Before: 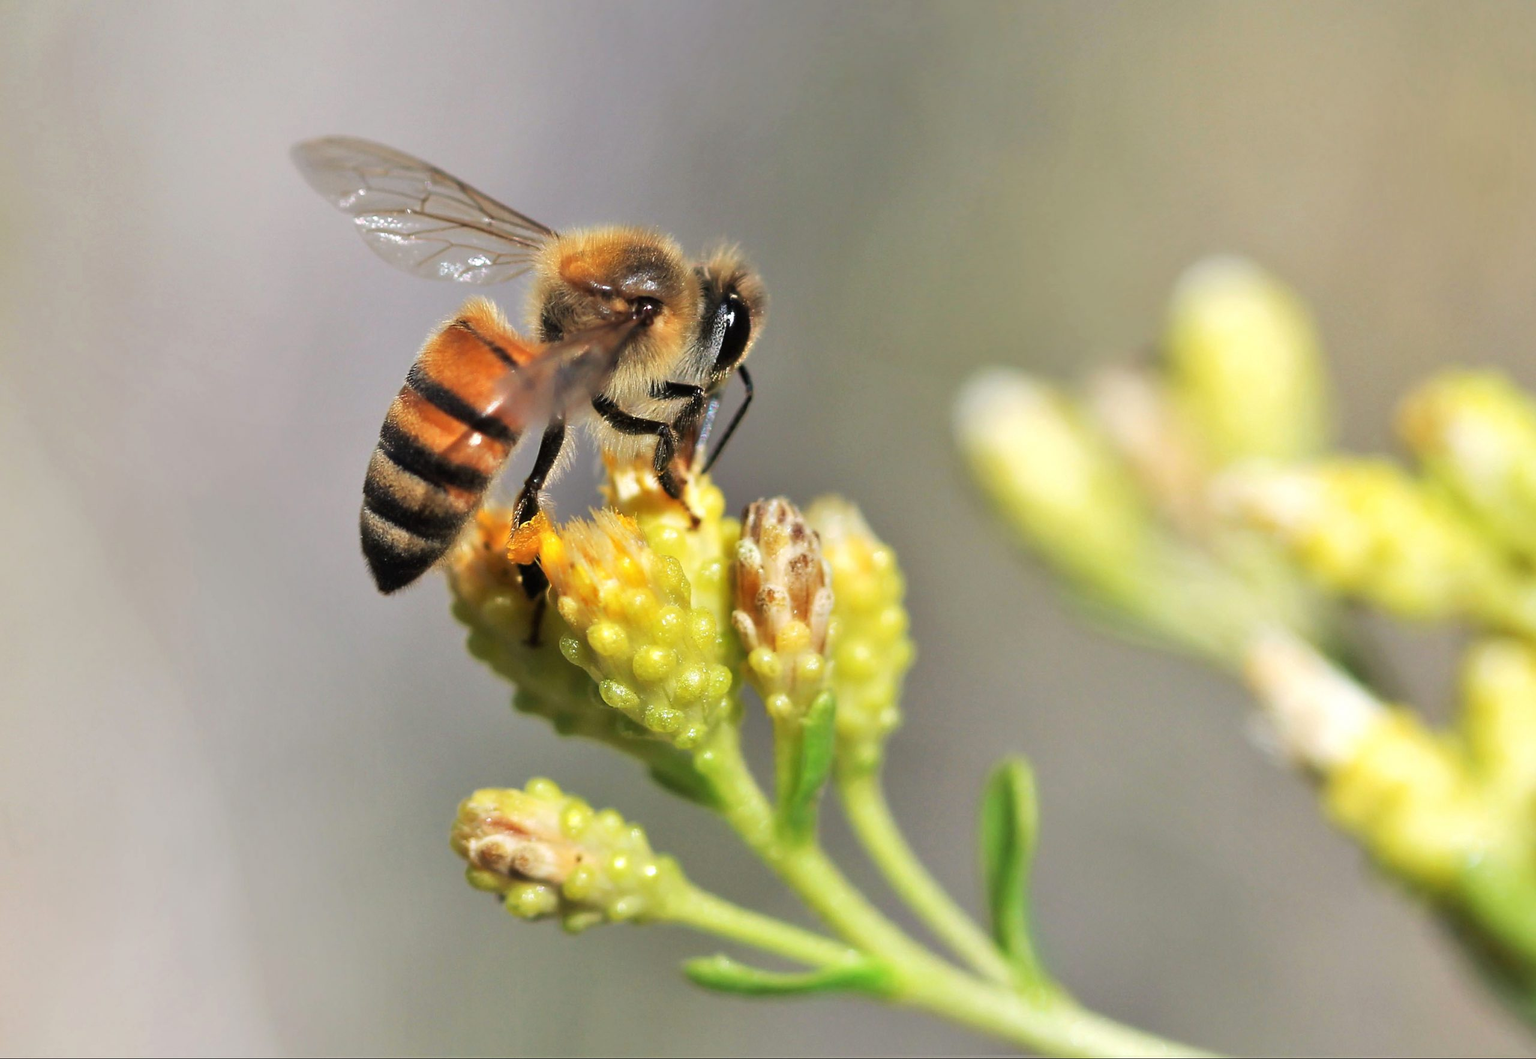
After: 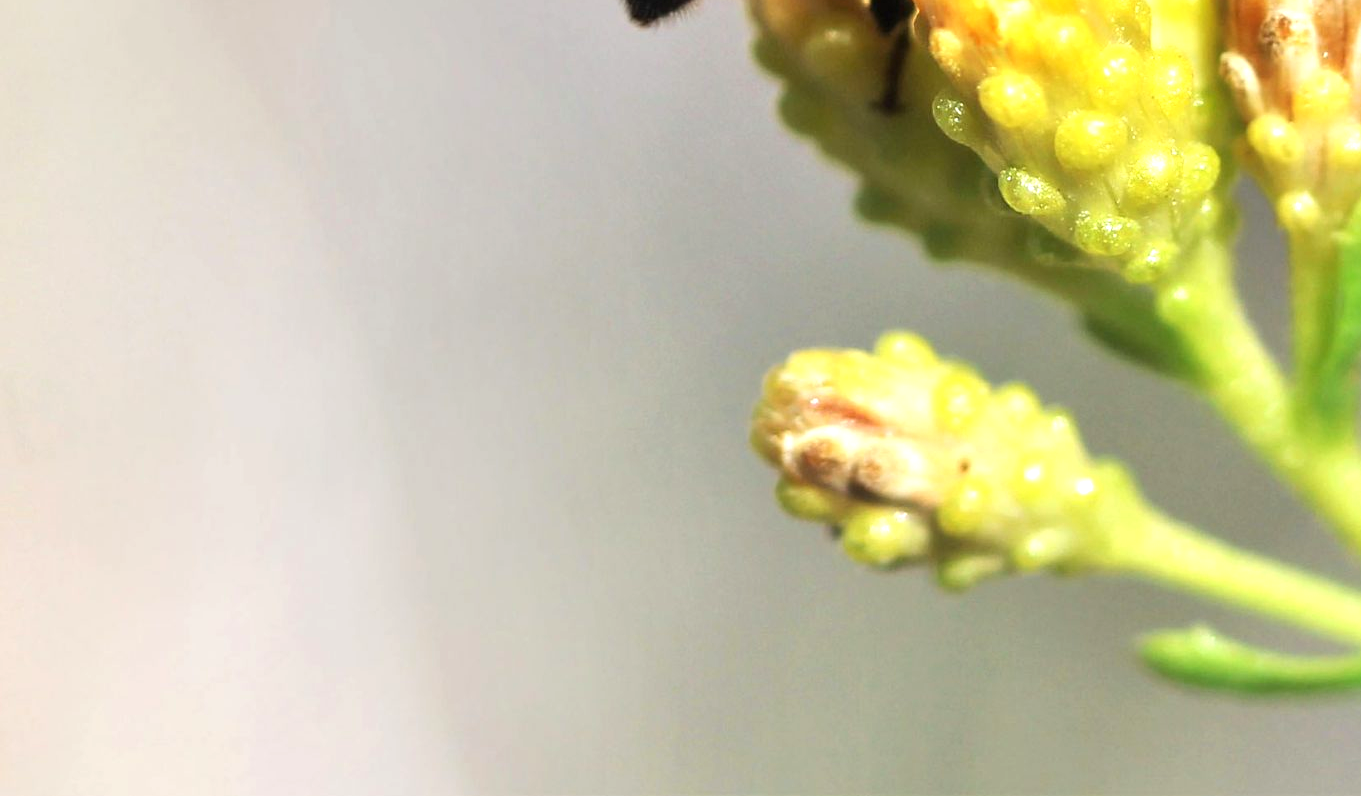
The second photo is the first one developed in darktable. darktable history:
exposure: black level correction 0, exposure 0.599 EV, compensate highlight preservation false
crop and rotate: top 54.726%, right 46.814%, bottom 0.127%
